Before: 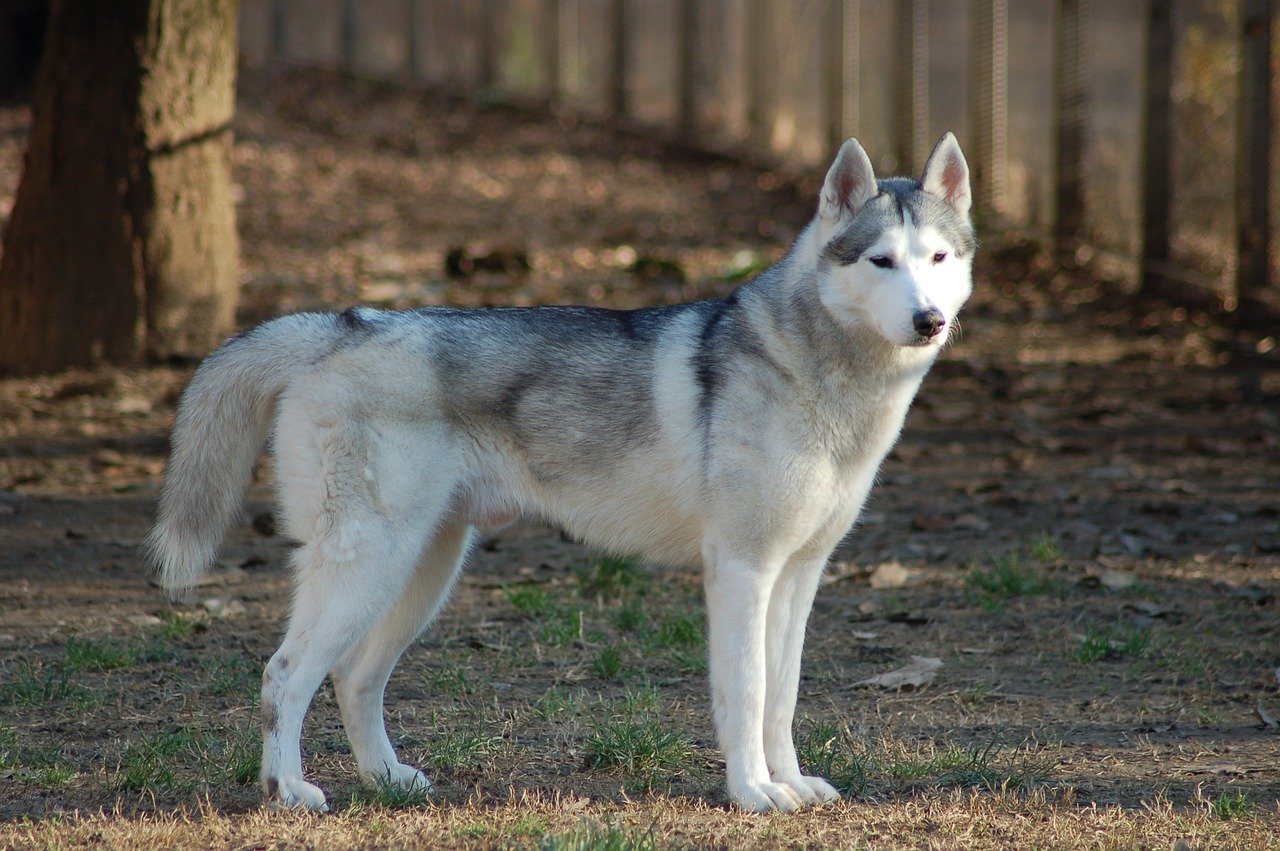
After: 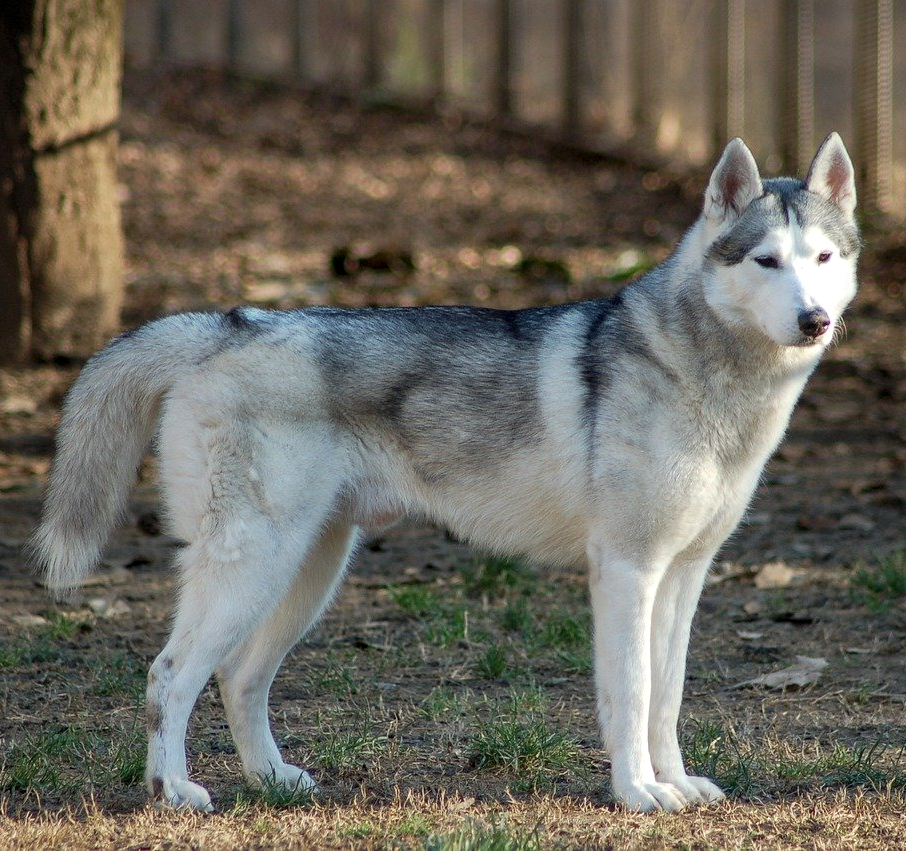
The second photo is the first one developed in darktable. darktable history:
local contrast: detail 130%
crop and rotate: left 9.061%, right 20.142%
